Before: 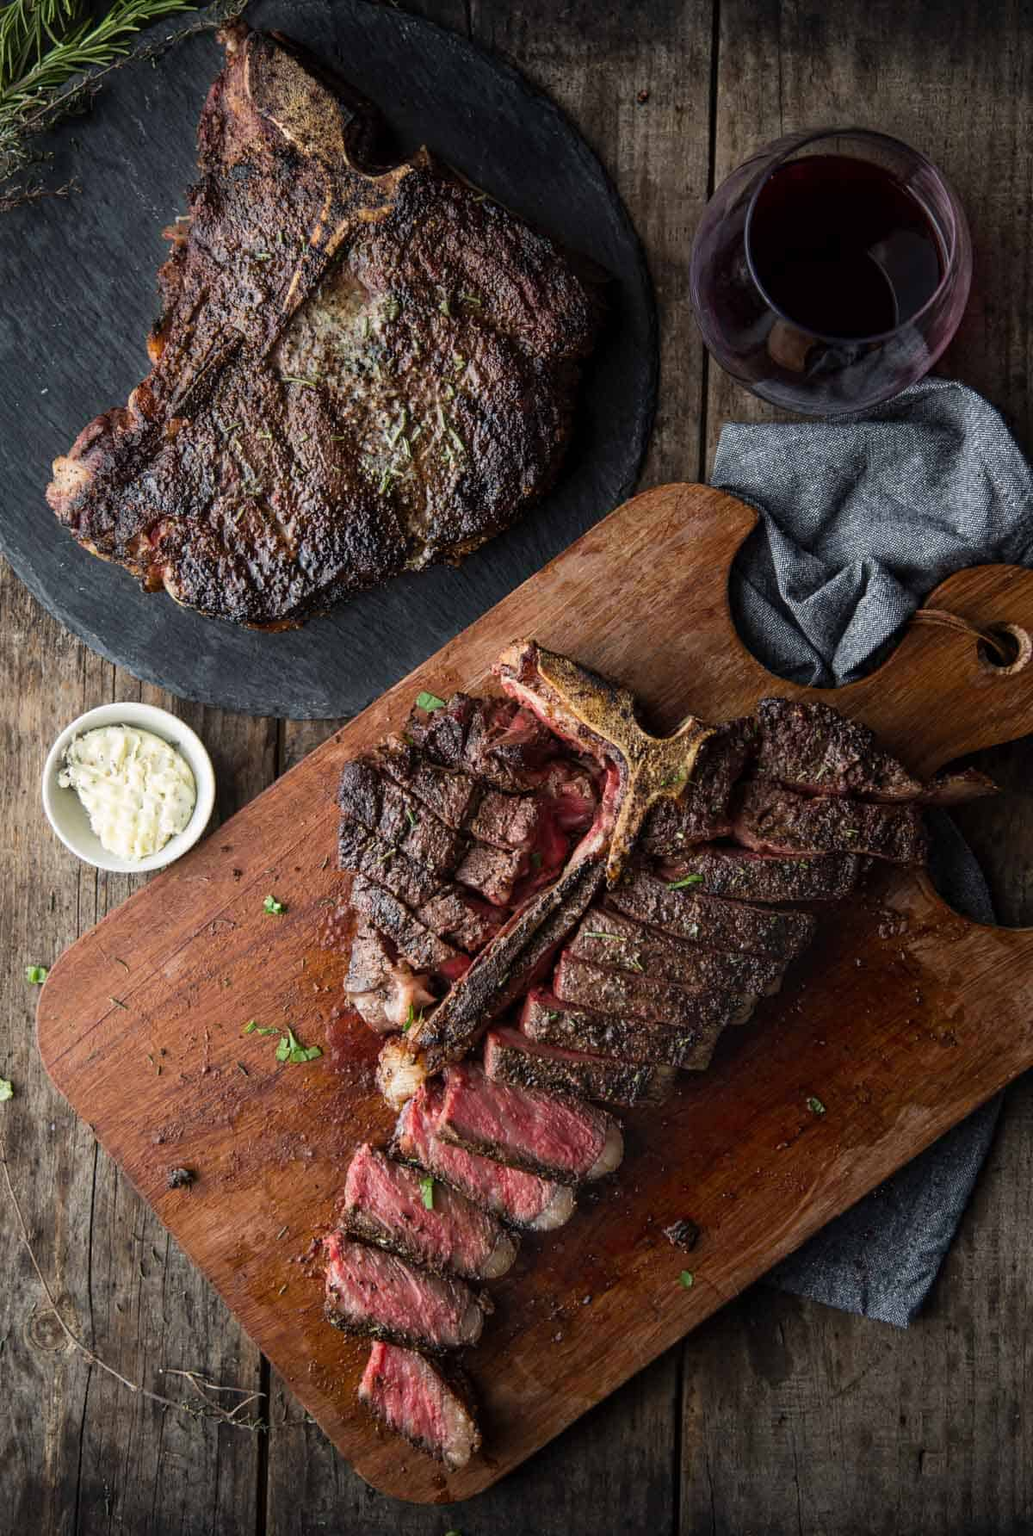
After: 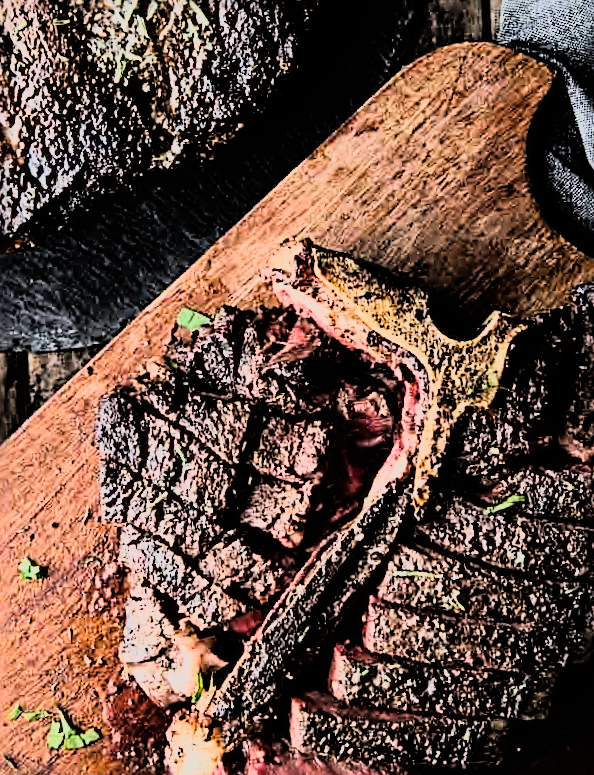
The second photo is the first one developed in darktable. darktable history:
sharpen: radius 3.69, amount 0.928
rgb curve: curves: ch0 [(0, 0) (0.21, 0.15) (0.24, 0.21) (0.5, 0.75) (0.75, 0.96) (0.89, 0.99) (1, 1)]; ch1 [(0, 0.02) (0.21, 0.13) (0.25, 0.2) (0.5, 0.67) (0.75, 0.9) (0.89, 0.97) (1, 1)]; ch2 [(0, 0.02) (0.21, 0.13) (0.25, 0.2) (0.5, 0.67) (0.75, 0.9) (0.89, 0.97) (1, 1)], compensate middle gray true
crop: left 25%, top 25%, right 25%, bottom 25%
filmic rgb: black relative exposure -7.75 EV, white relative exposure 4.4 EV, threshold 3 EV, hardness 3.76, latitude 50%, contrast 1.1, color science v5 (2021), contrast in shadows safe, contrast in highlights safe, enable highlight reconstruction true
rotate and perspective: rotation -4.57°, crop left 0.054, crop right 0.944, crop top 0.087, crop bottom 0.914
